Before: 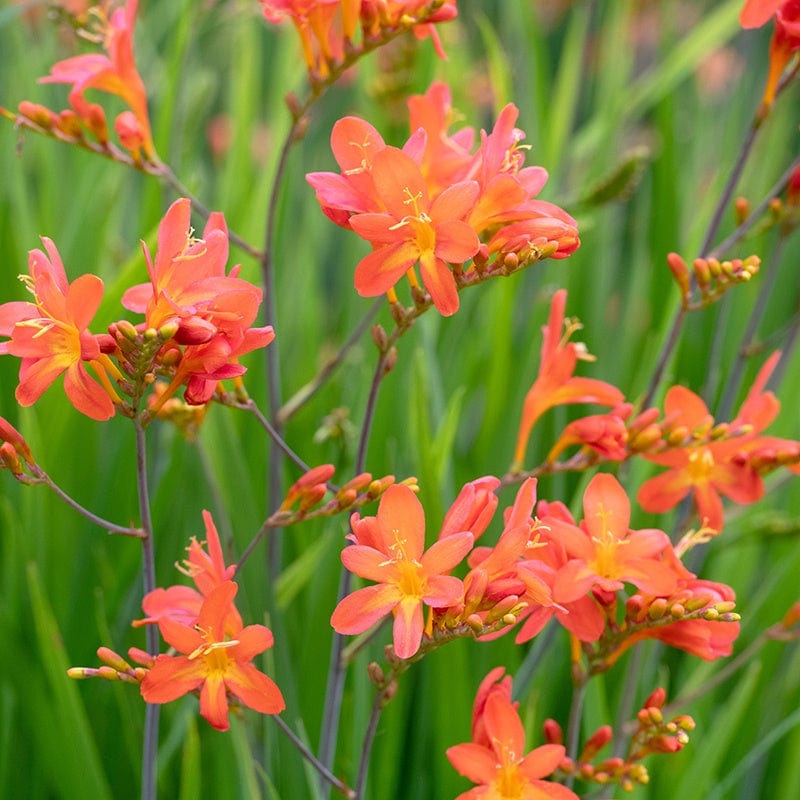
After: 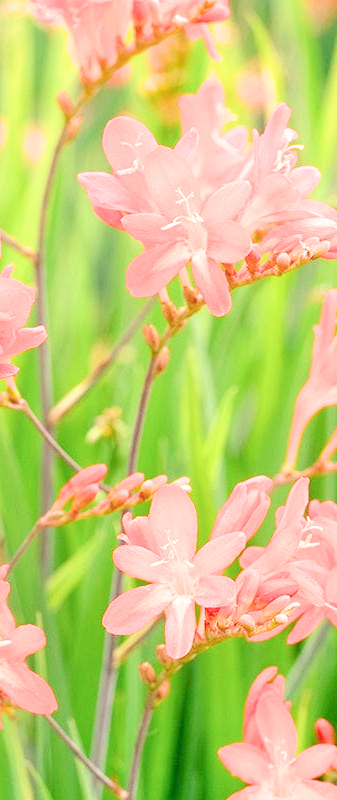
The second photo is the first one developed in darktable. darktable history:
exposure: exposure 2 EV, compensate highlight preservation false
levels: levels [0.016, 0.5, 0.996]
crop: left 28.583%, right 29.231%
white balance: red 1.123, blue 0.83
filmic rgb: hardness 4.17, contrast 0.921
